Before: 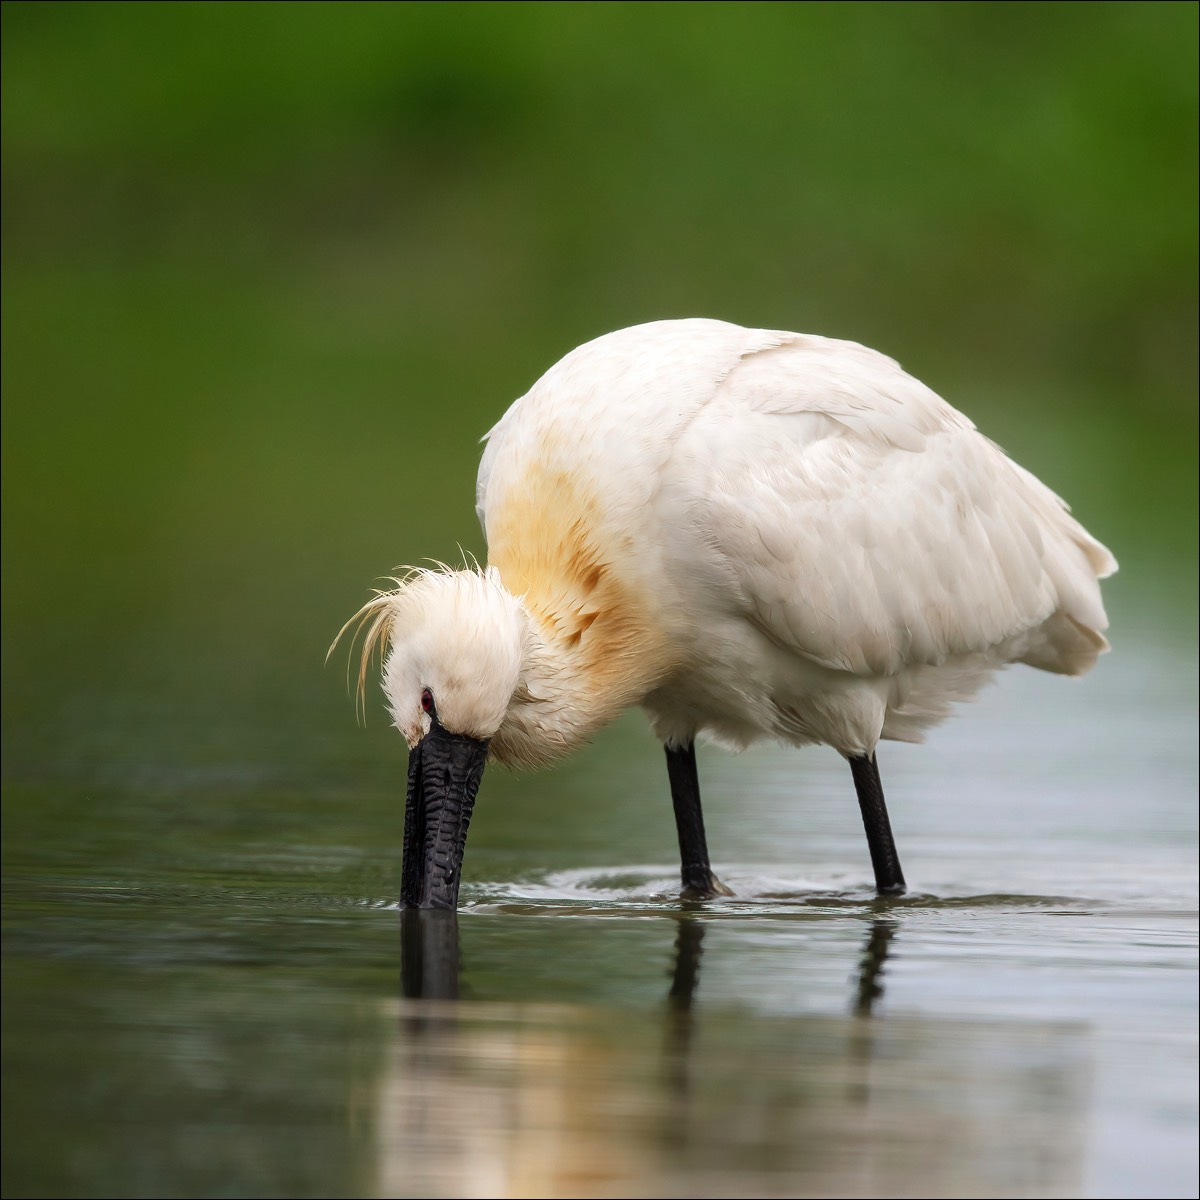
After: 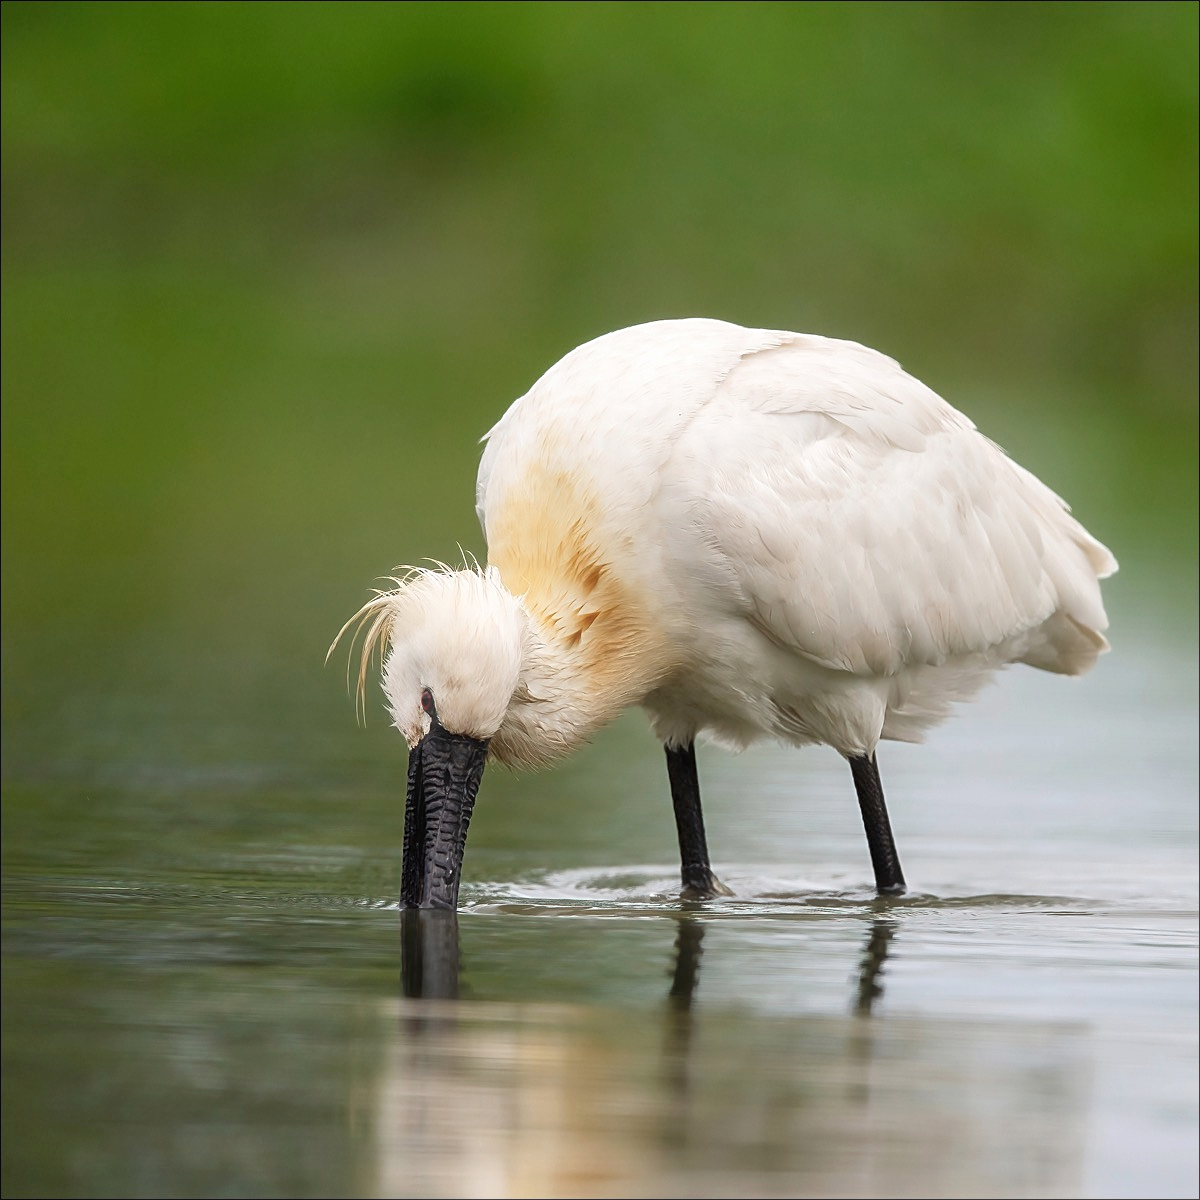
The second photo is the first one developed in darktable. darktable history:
haze removal: strength -0.097, compatibility mode true, adaptive false
sharpen: on, module defaults
